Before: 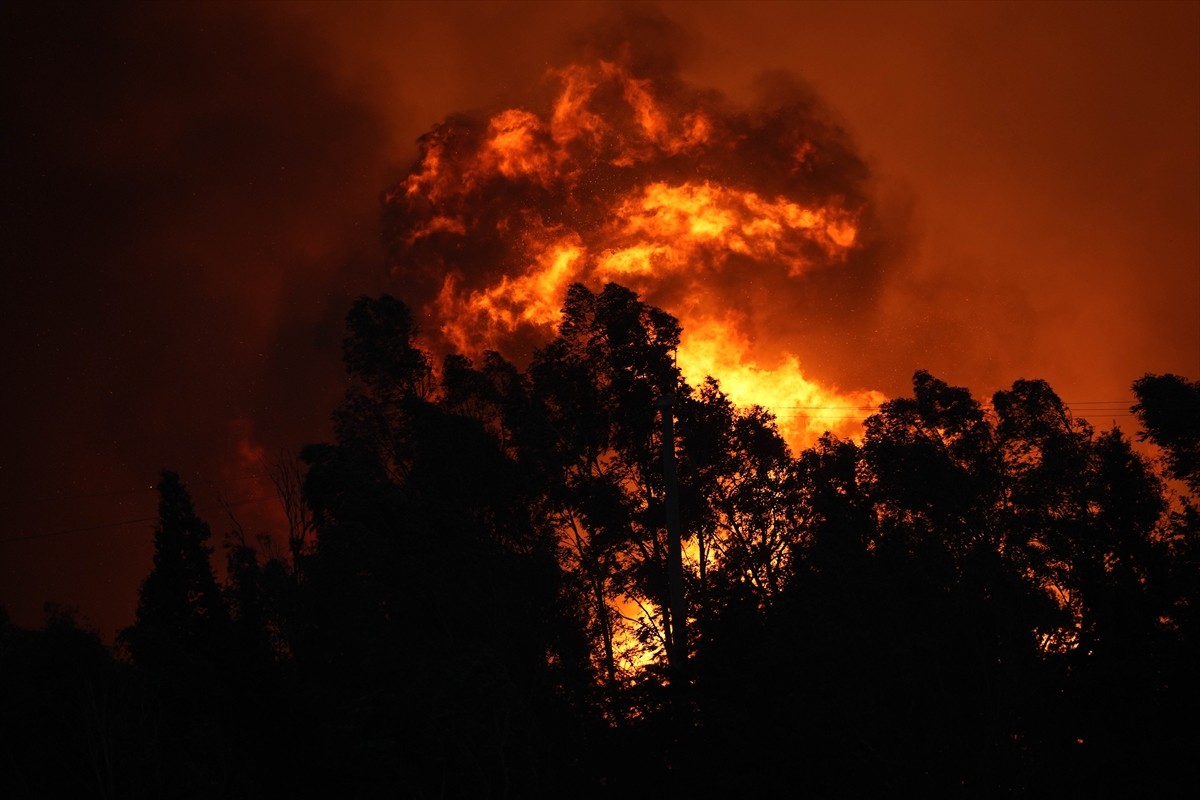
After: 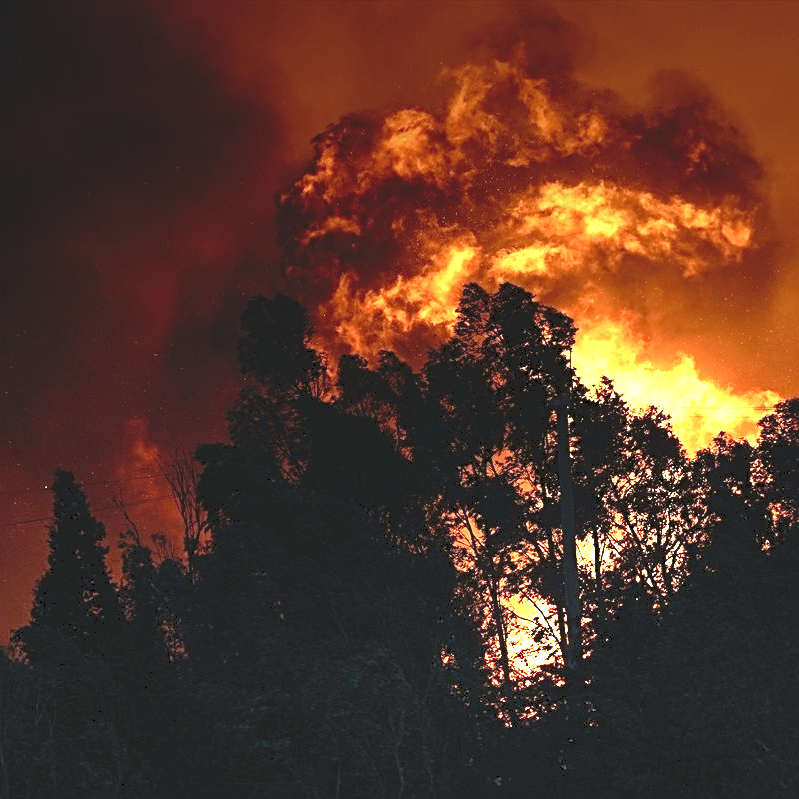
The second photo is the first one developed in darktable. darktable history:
graduated density: density -3.9 EV
sharpen: radius 3.119
color balance: mode lift, gamma, gain (sRGB), lift [0.997, 0.979, 1.021, 1.011], gamma [1, 1.084, 0.916, 0.998], gain [1, 0.87, 1.13, 1.101], contrast 4.55%, contrast fulcrum 38.24%, output saturation 104.09%
crop and rotate: left 8.786%, right 24.548%
tone curve: curves: ch0 [(0, 0) (0.003, 0.132) (0.011, 0.13) (0.025, 0.134) (0.044, 0.138) (0.069, 0.154) (0.1, 0.17) (0.136, 0.198) (0.177, 0.25) (0.224, 0.308) (0.277, 0.371) (0.335, 0.432) (0.399, 0.491) (0.468, 0.55) (0.543, 0.612) (0.623, 0.679) (0.709, 0.766) (0.801, 0.842) (0.898, 0.912) (1, 1)], preserve colors none
